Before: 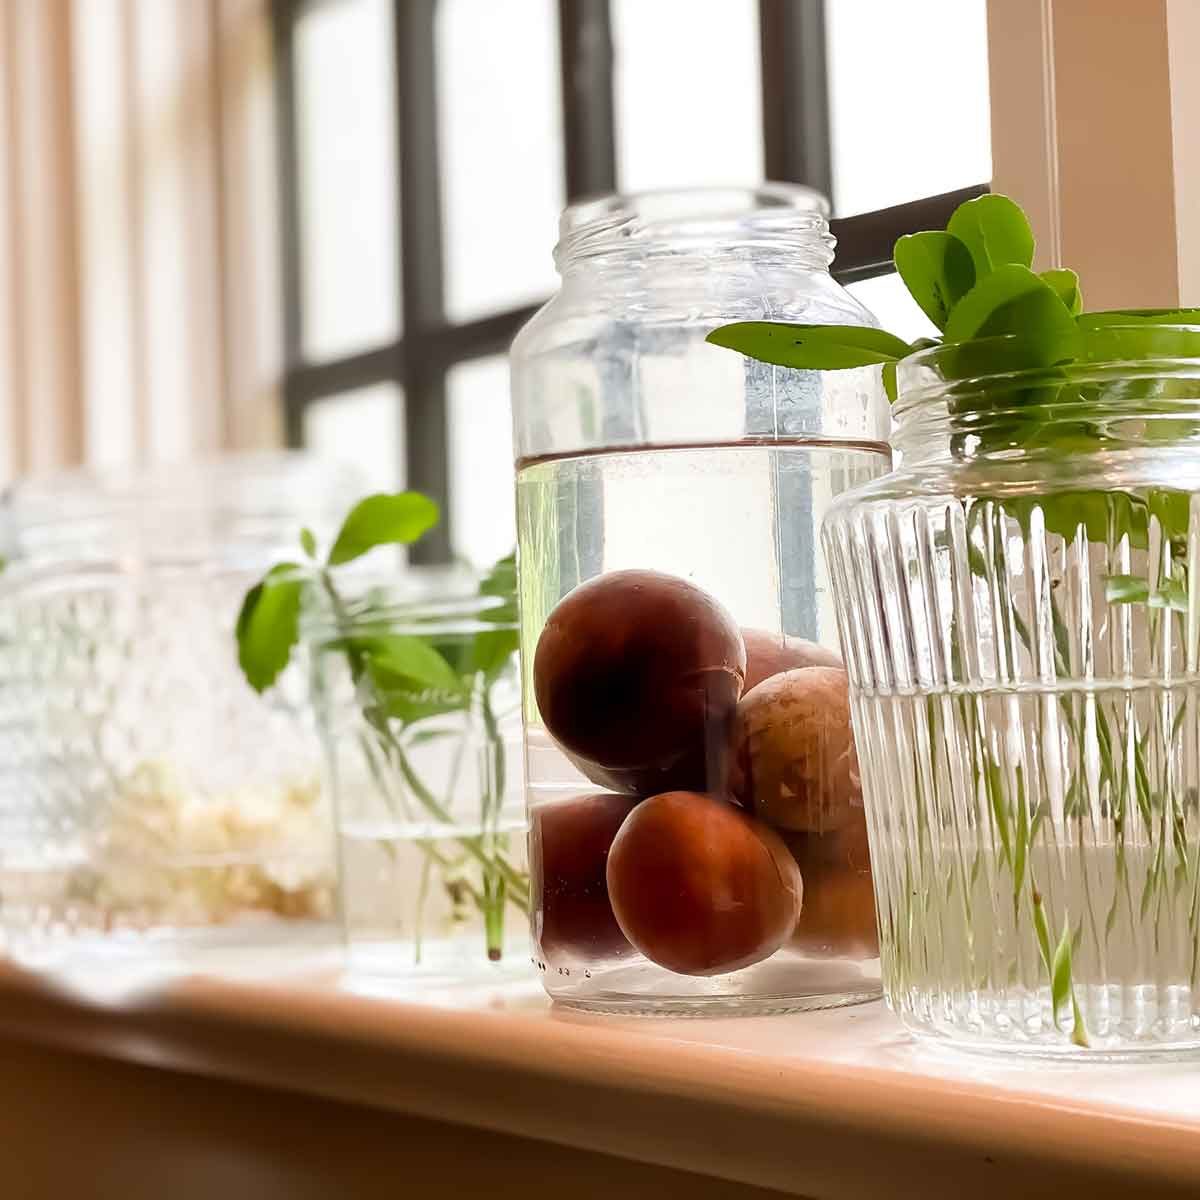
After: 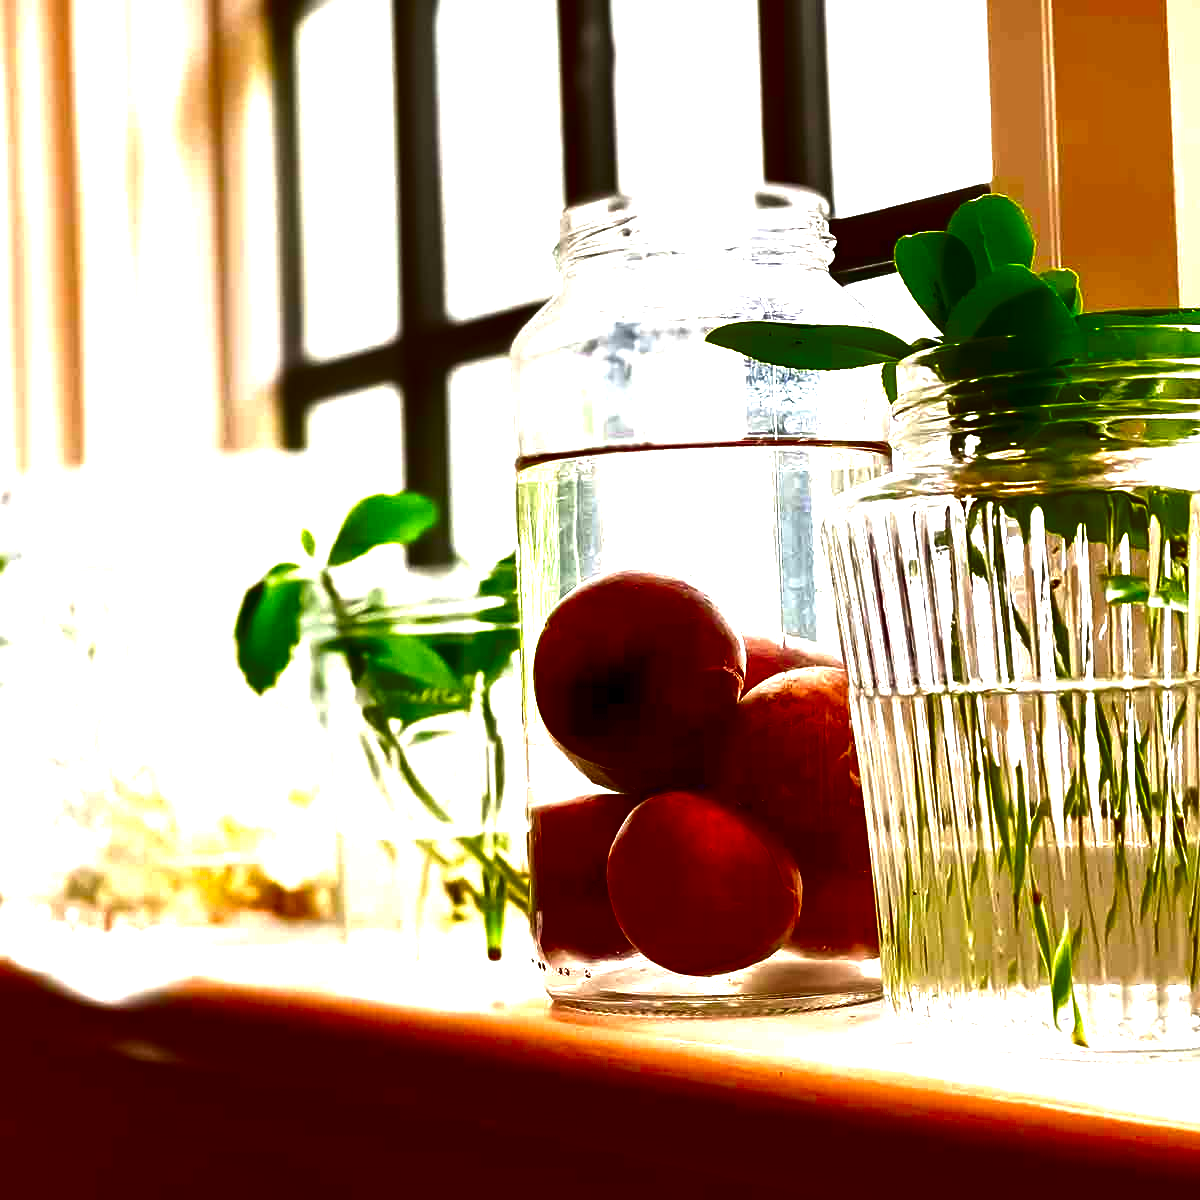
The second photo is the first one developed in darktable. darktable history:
exposure: black level correction 0, exposure 0.877 EV, compensate exposure bias true, compensate highlight preservation false
contrast brightness saturation: brightness -1, saturation 1
